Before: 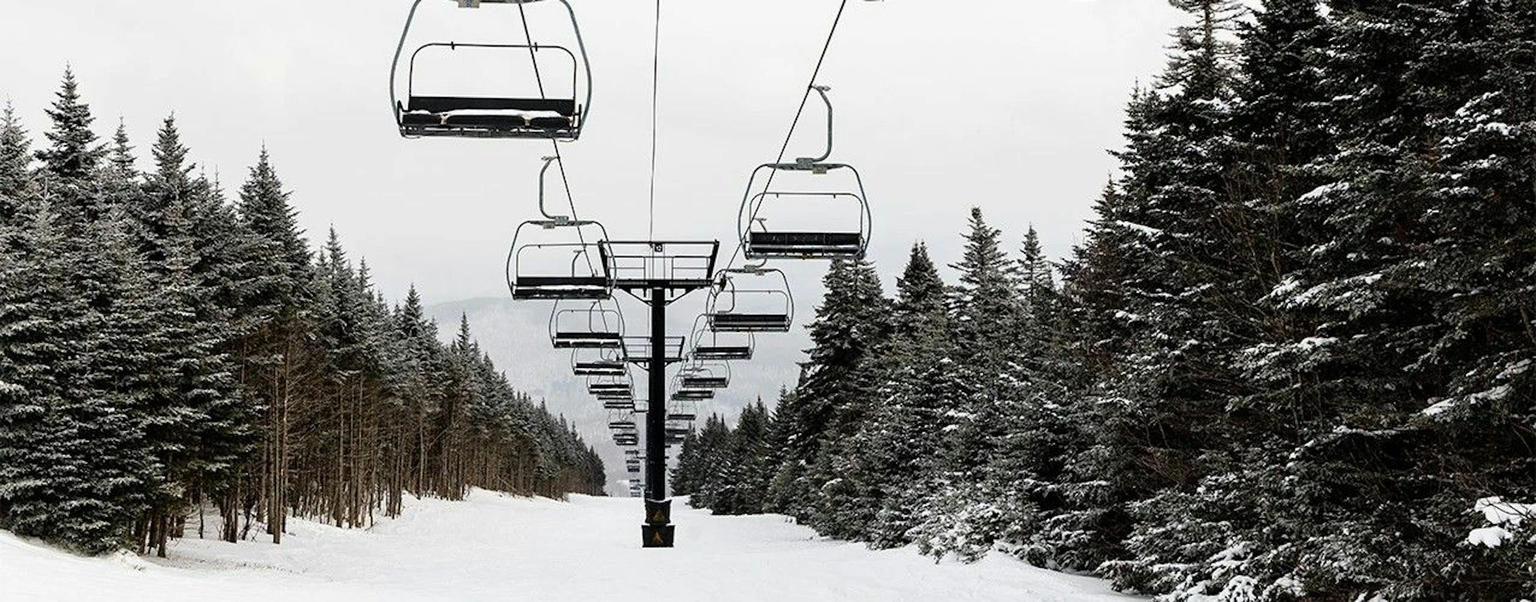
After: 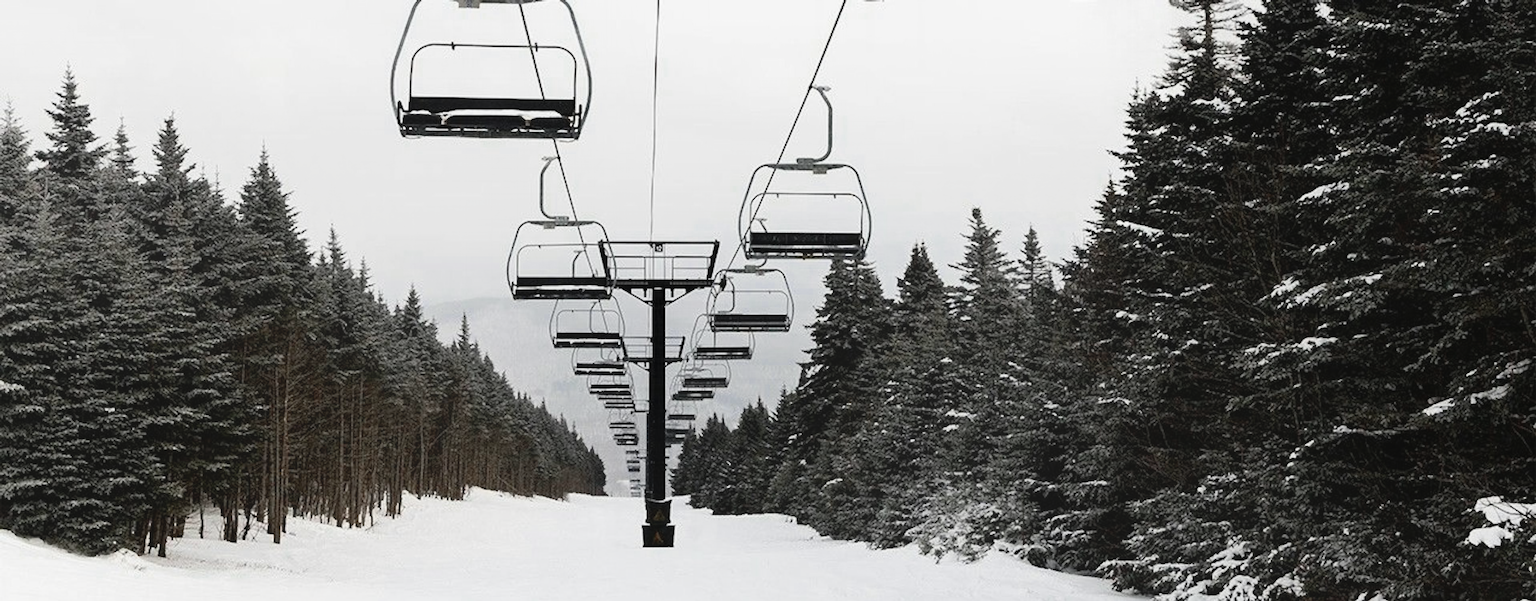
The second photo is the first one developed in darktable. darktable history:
color zones: curves: ch0 [(0, 0.5) (0.125, 0.4) (0.25, 0.5) (0.375, 0.4) (0.5, 0.4) (0.625, 0.35) (0.75, 0.35) (0.875, 0.5)]; ch1 [(0, 0.35) (0.125, 0.45) (0.25, 0.35) (0.375, 0.35) (0.5, 0.35) (0.625, 0.35) (0.75, 0.45) (0.875, 0.35)]; ch2 [(0, 0.6) (0.125, 0.5) (0.25, 0.5) (0.375, 0.6) (0.5, 0.6) (0.625, 0.5) (0.75, 0.5) (0.875, 0.5)]
contrast equalizer: octaves 7, y [[0.6 ×6], [0.55 ×6], [0 ×6], [0 ×6], [0 ×6]], mix -1
